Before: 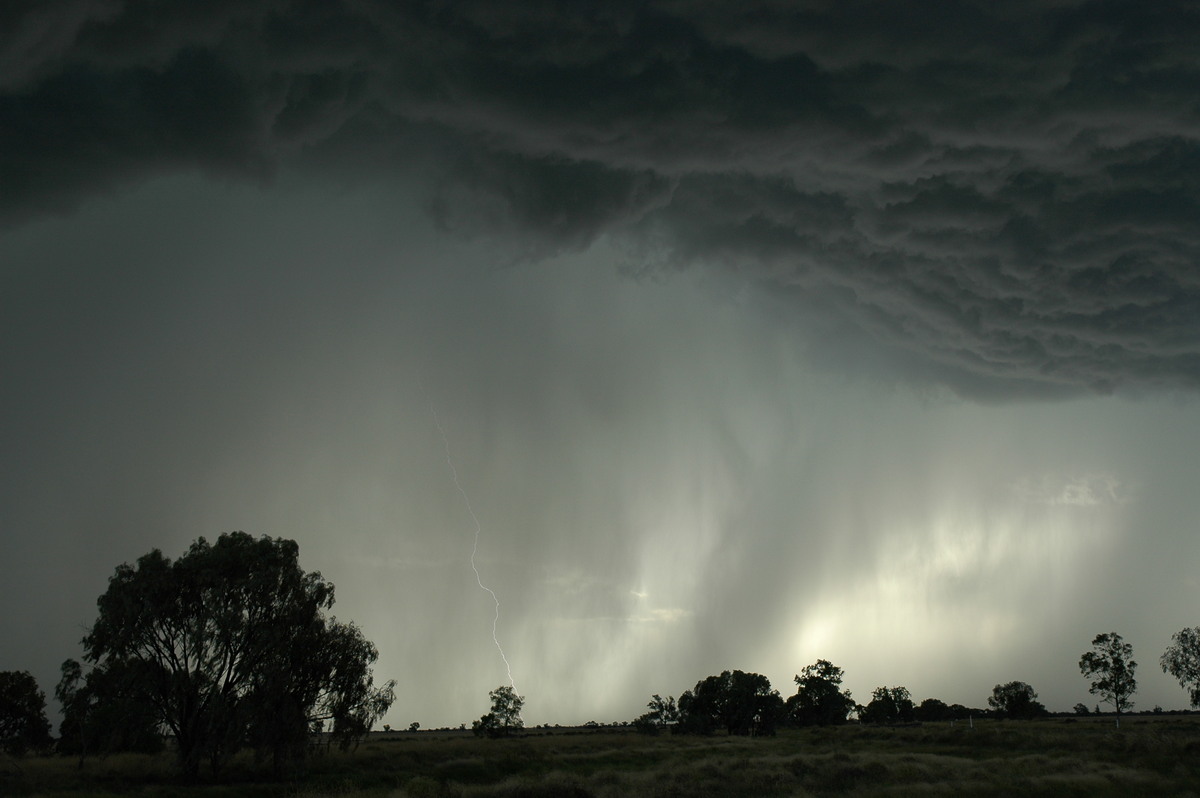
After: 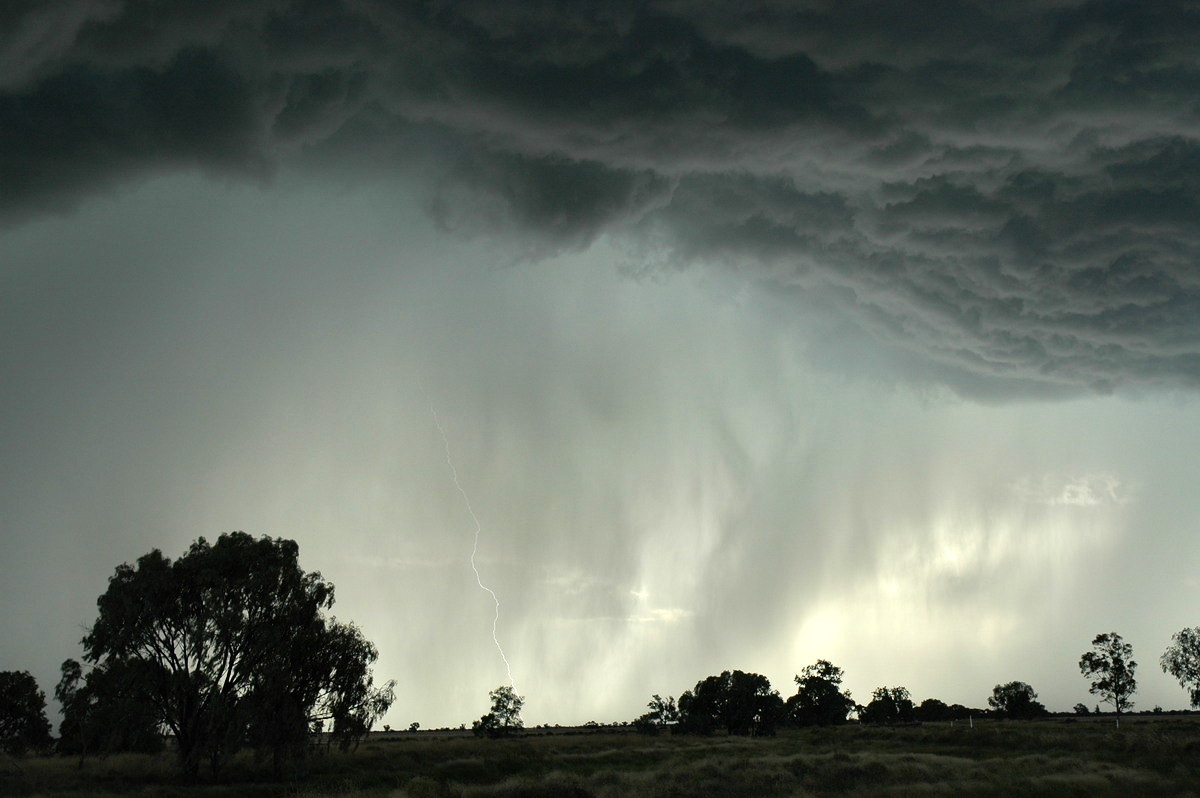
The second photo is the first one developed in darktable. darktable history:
shadows and highlights: radius 116.31, shadows 41.52, highlights -62.12, soften with gaussian
tone equalizer: -7 EV 0.146 EV, -6 EV 0.633 EV, -5 EV 1.17 EV, -4 EV 1.32 EV, -3 EV 1.16 EV, -2 EV 0.6 EV, -1 EV 0.151 EV, smoothing diameter 2.13%, edges refinement/feathering 16.93, mask exposure compensation -1.57 EV, filter diffusion 5
